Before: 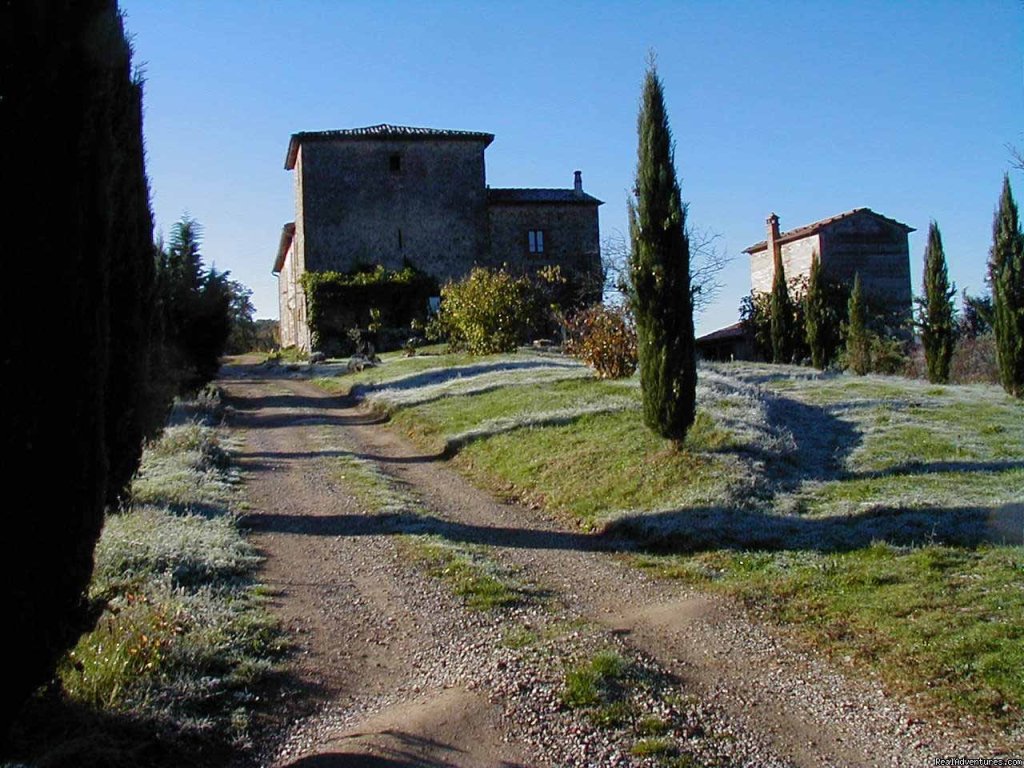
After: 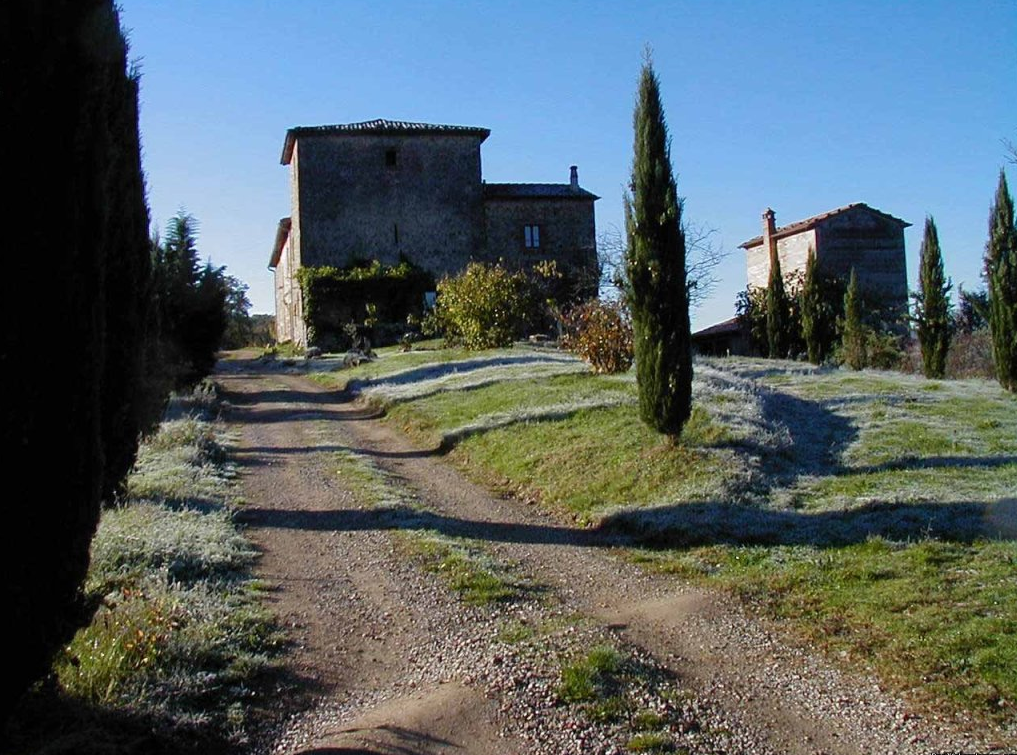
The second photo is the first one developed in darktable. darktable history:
crop: left 0.488%, top 0.763%, right 0.187%, bottom 0.925%
